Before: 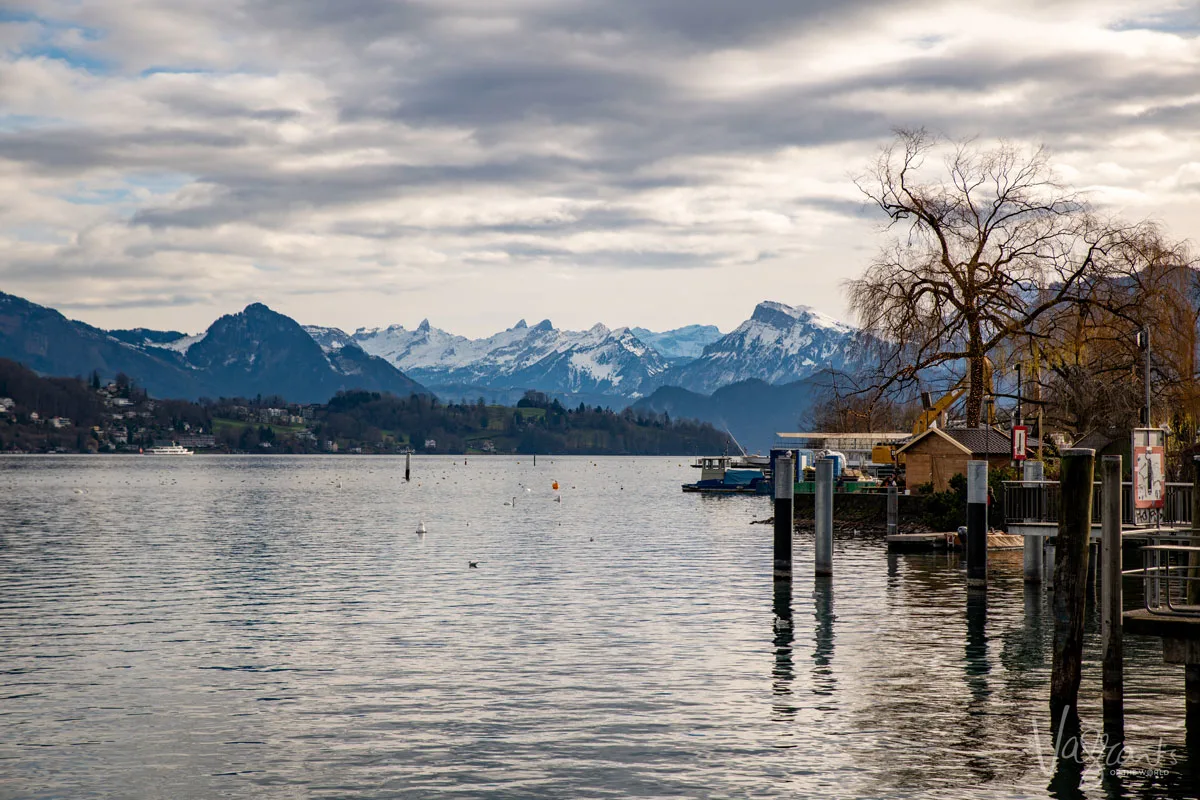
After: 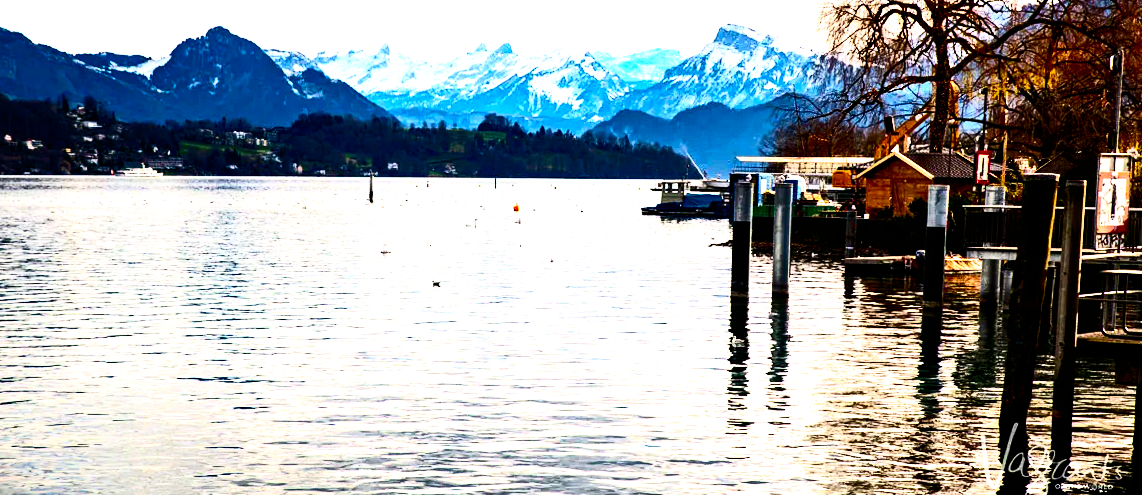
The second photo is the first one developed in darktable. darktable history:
crop and rotate: top 36.435%
rotate and perspective: rotation 0.074°, lens shift (vertical) 0.096, lens shift (horizontal) -0.041, crop left 0.043, crop right 0.952, crop top 0.024, crop bottom 0.979
contrast brightness saturation: contrast 0.4, brightness 0.1, saturation 0.21
filmic rgb: black relative exposure -8.2 EV, white relative exposure 2.2 EV, threshold 3 EV, hardness 7.11, latitude 85.74%, contrast 1.696, highlights saturation mix -4%, shadows ↔ highlights balance -2.69%, preserve chrominance no, color science v5 (2021), contrast in shadows safe, contrast in highlights safe, enable highlight reconstruction true
exposure: exposure 0.766 EV, compensate highlight preservation false
color balance: output saturation 110%
